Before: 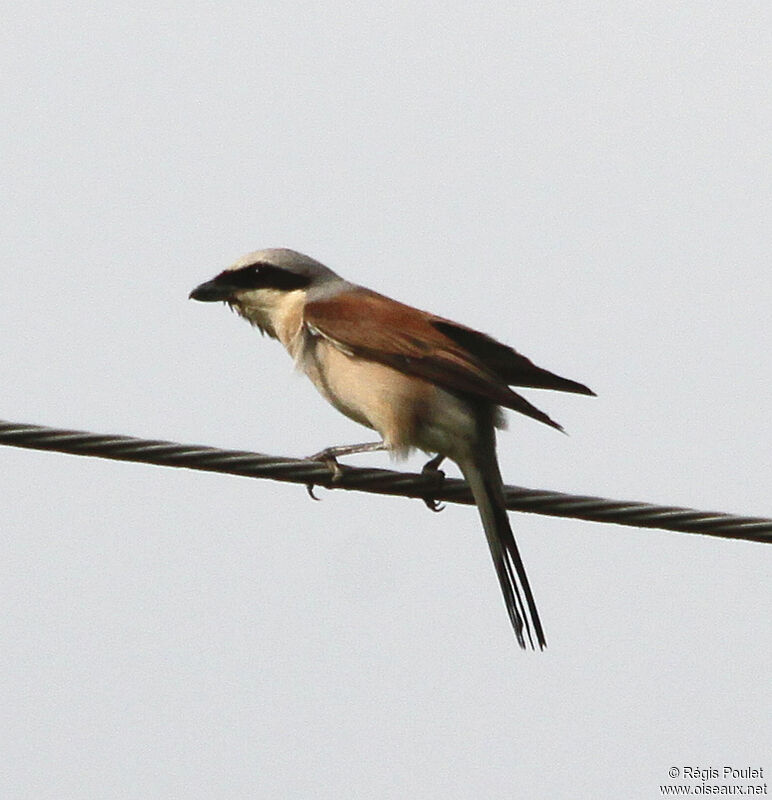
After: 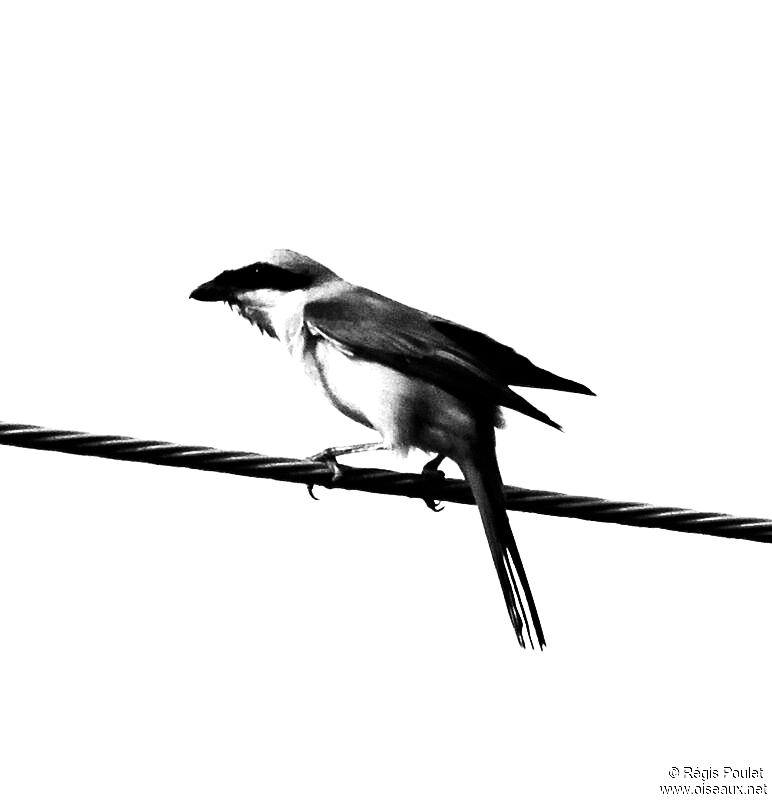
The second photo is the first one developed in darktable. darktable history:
exposure: black level correction 0, exposure 1.299 EV, compensate highlight preservation false
base curve: curves: ch0 [(0, 0) (0.028, 0.03) (0.121, 0.232) (0.46, 0.748) (0.859, 0.968) (1, 1)], preserve colors none
haze removal: compatibility mode true, adaptive false
contrast brightness saturation: contrast 0.02, brightness -0.996, saturation -0.999
